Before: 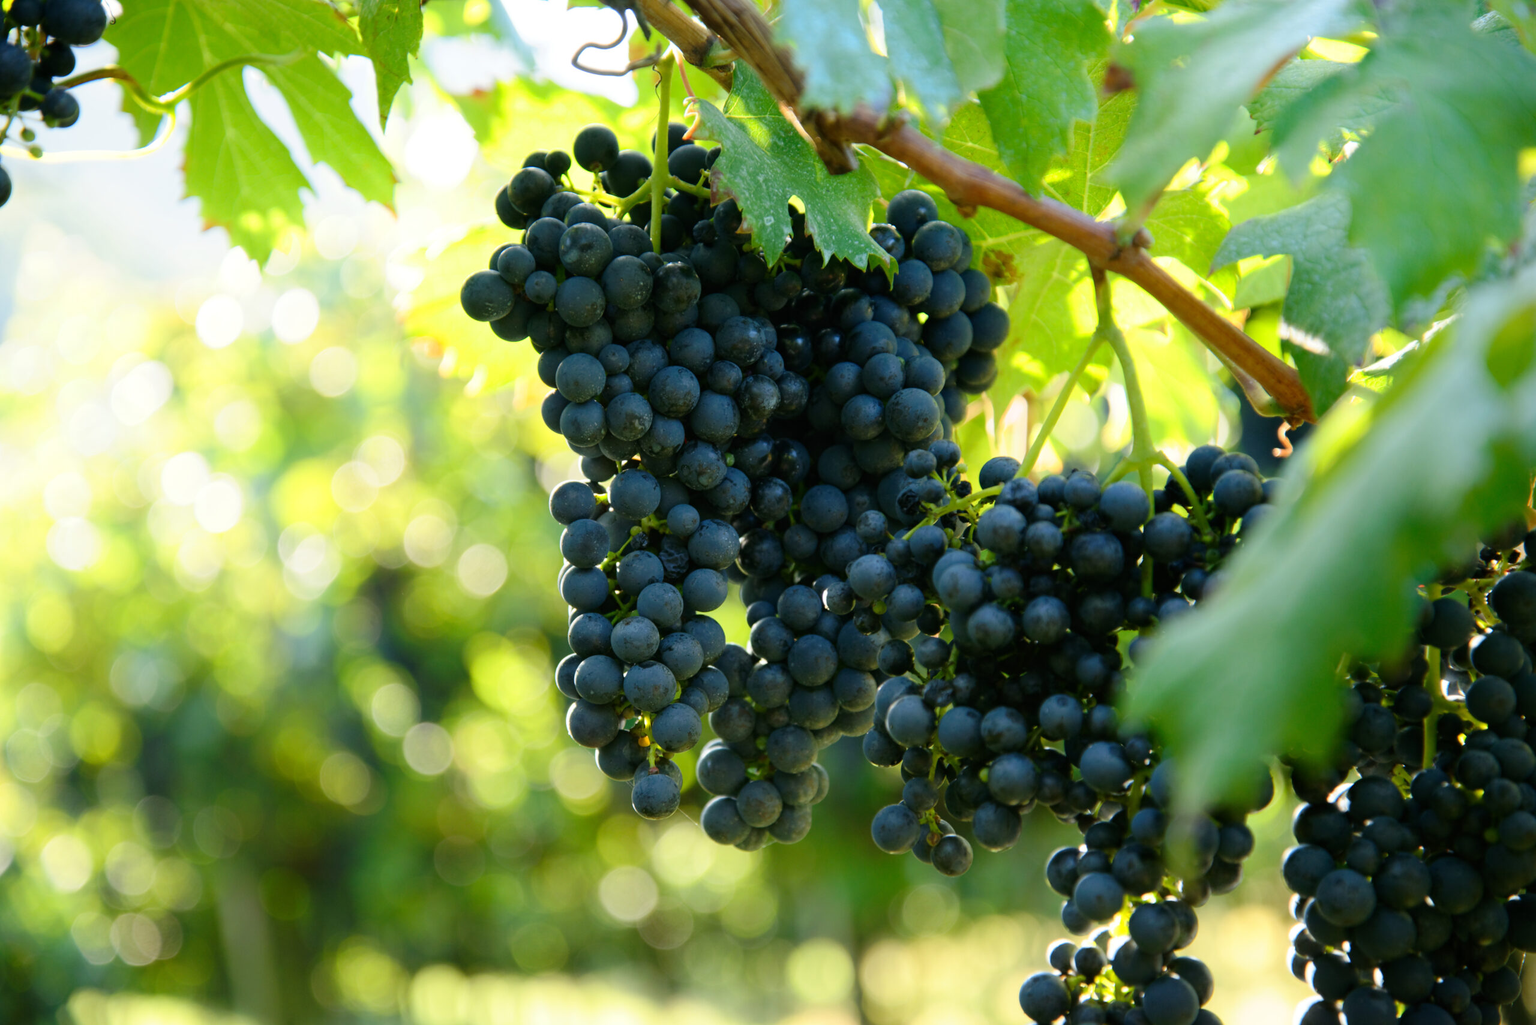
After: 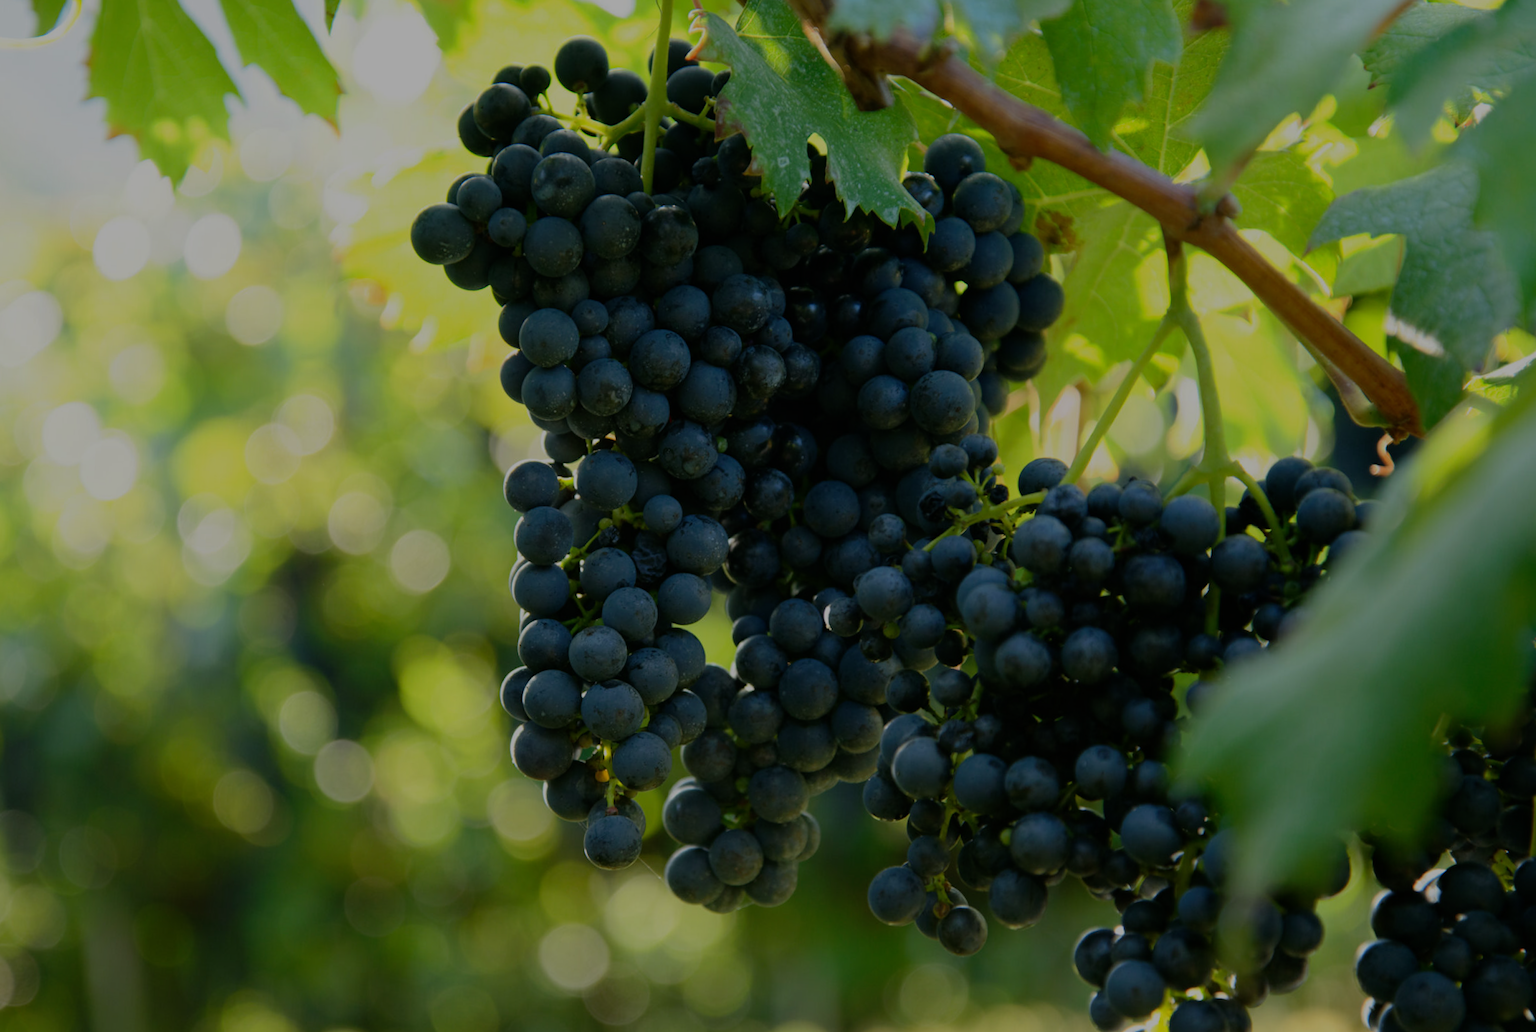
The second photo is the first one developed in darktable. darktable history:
crop and rotate: angle -2.97°, left 5.197%, top 5.21%, right 4.695%, bottom 4.109%
exposure: exposure -1.379 EV, compensate highlight preservation false
